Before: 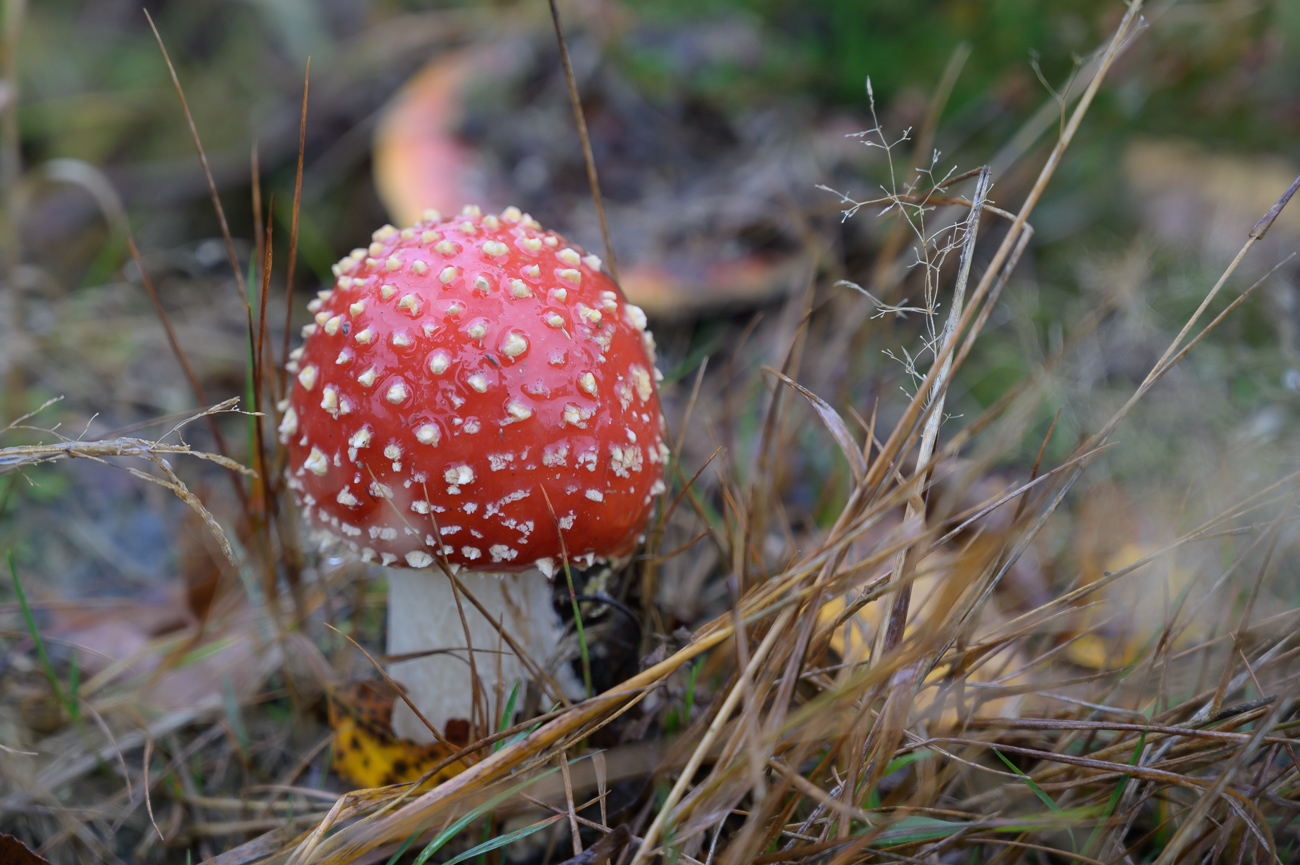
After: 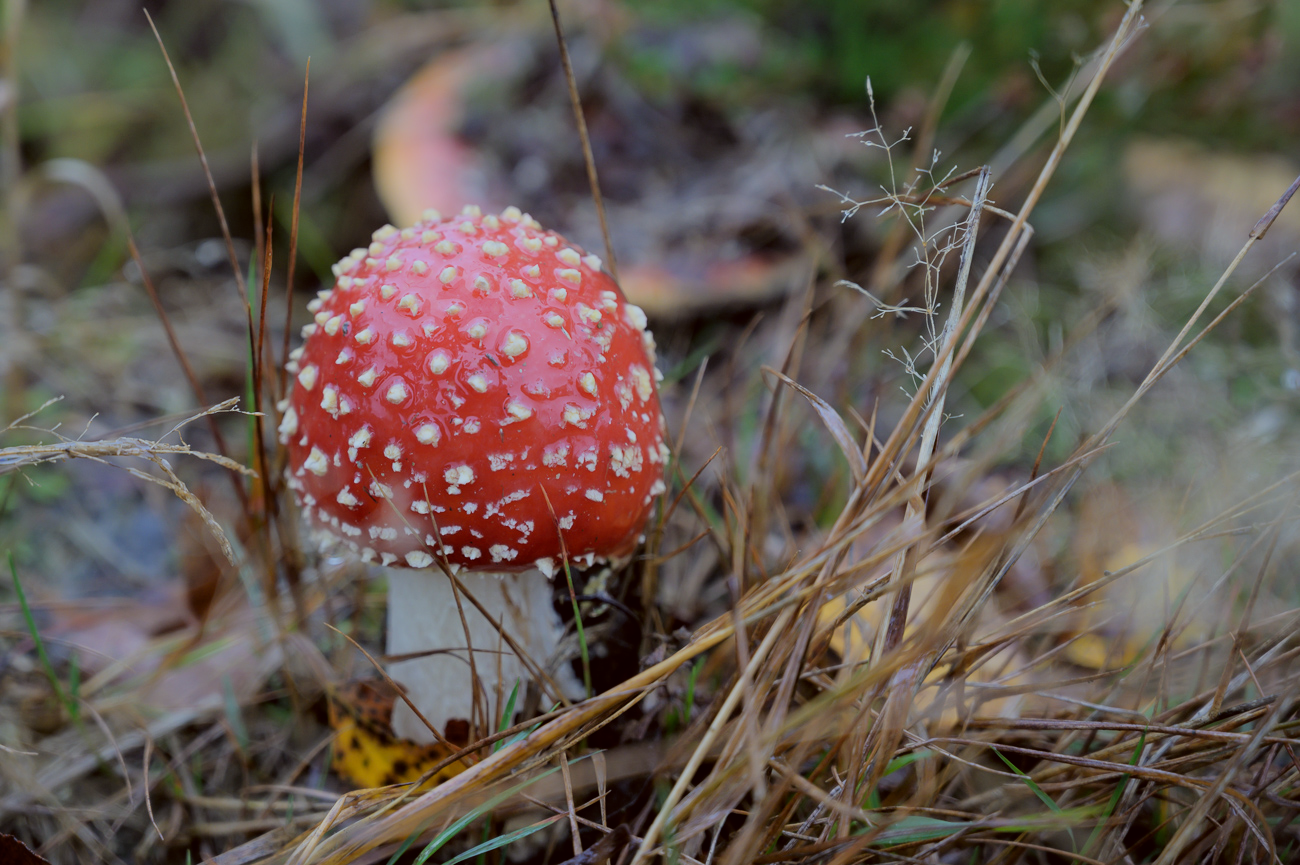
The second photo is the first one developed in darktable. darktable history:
filmic rgb: black relative exposure -7.65 EV, white relative exposure 4.56 EV, hardness 3.61
color correction: highlights a* -5.12, highlights b* -3.72, shadows a* 4.17, shadows b* 4.07
